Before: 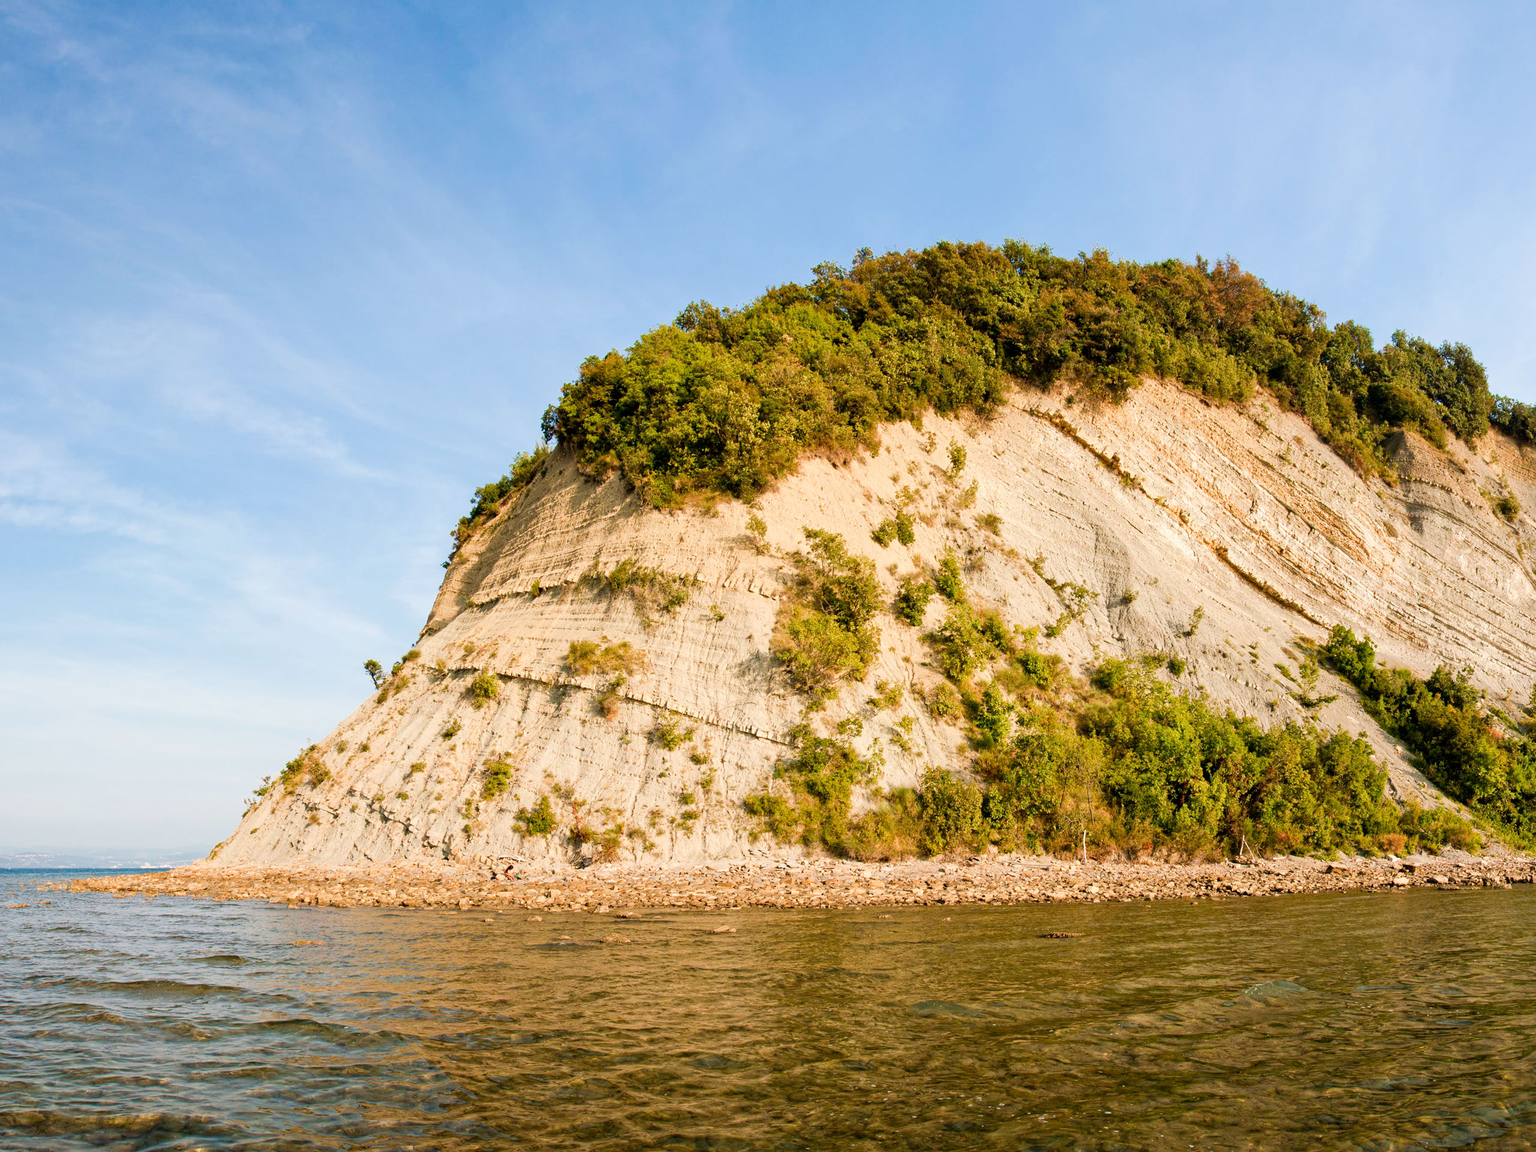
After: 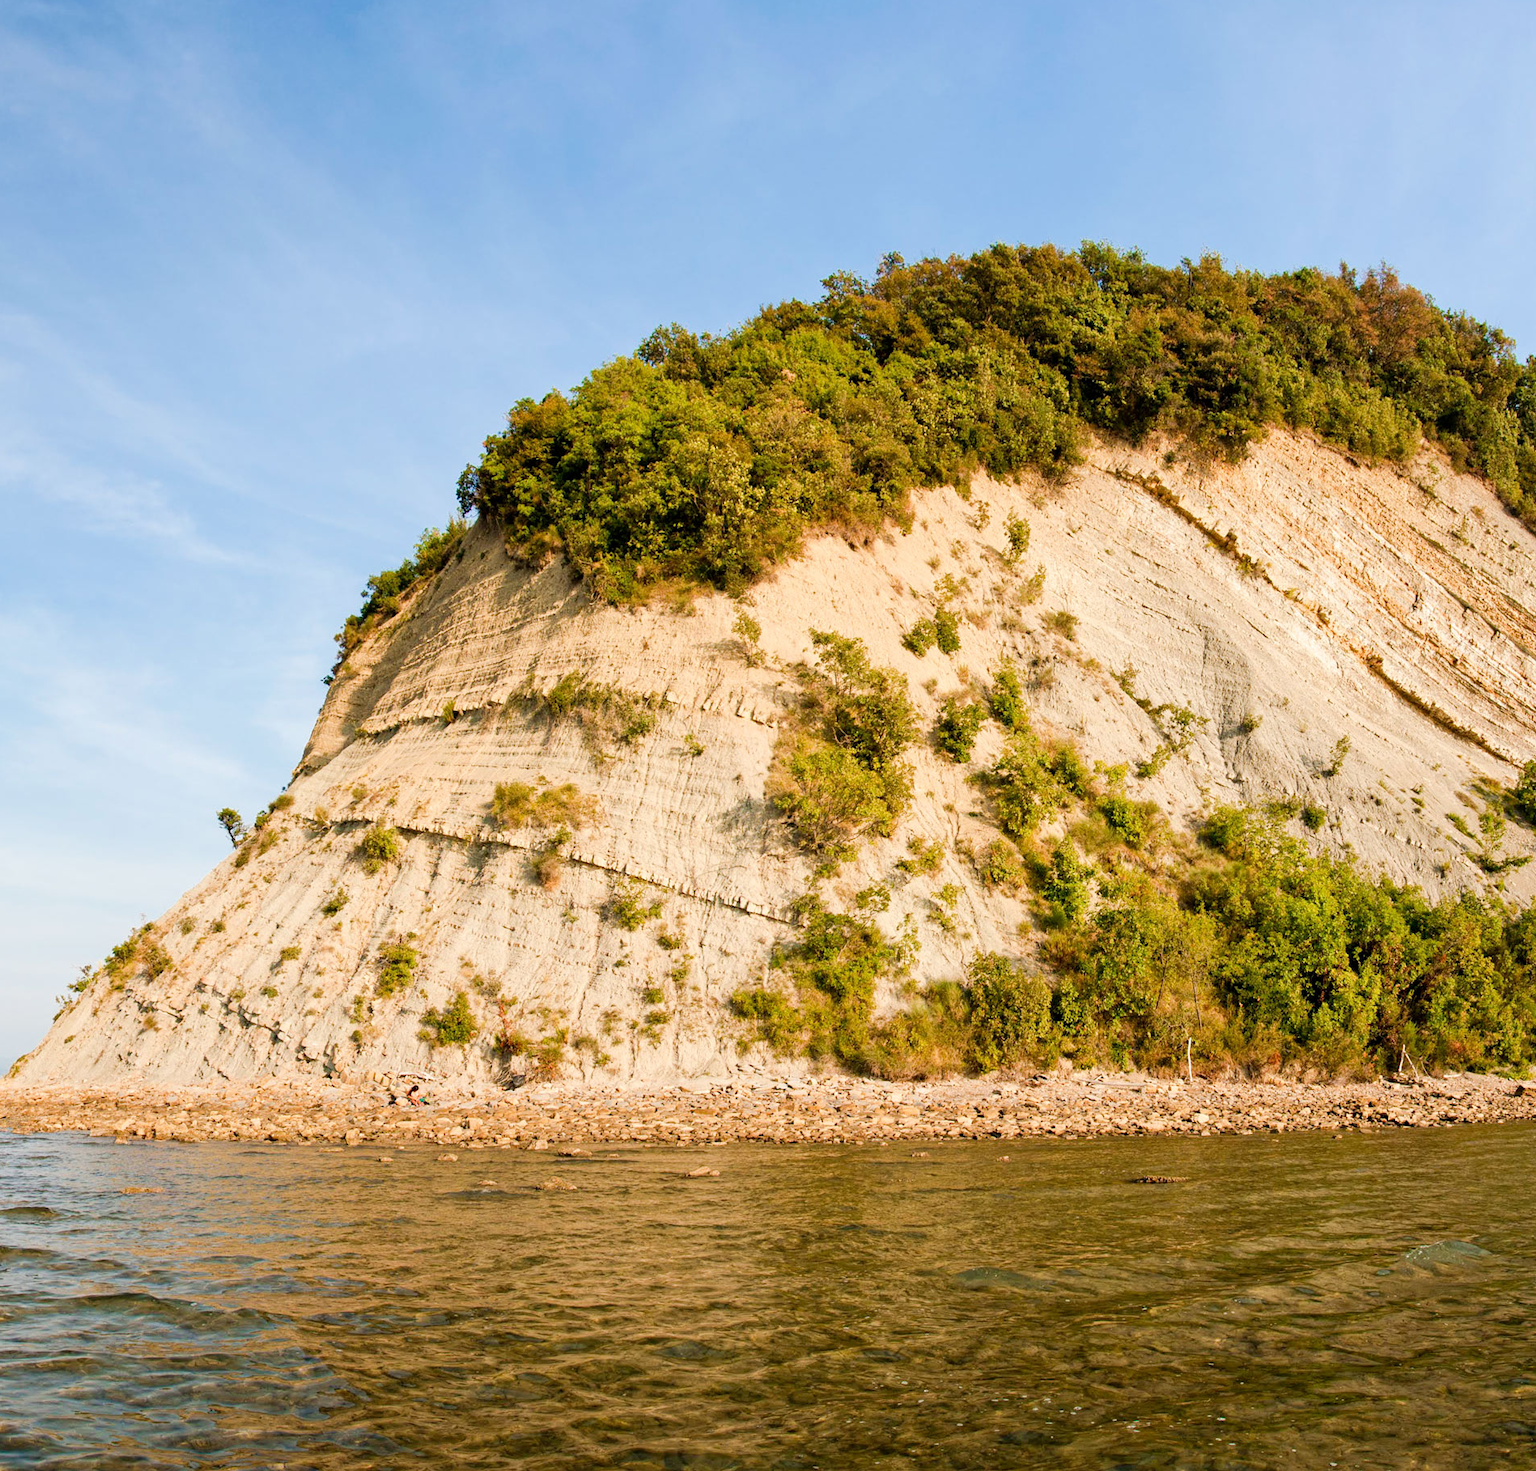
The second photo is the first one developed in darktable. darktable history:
crop and rotate: left 13.224%, top 5.262%, right 12.621%
